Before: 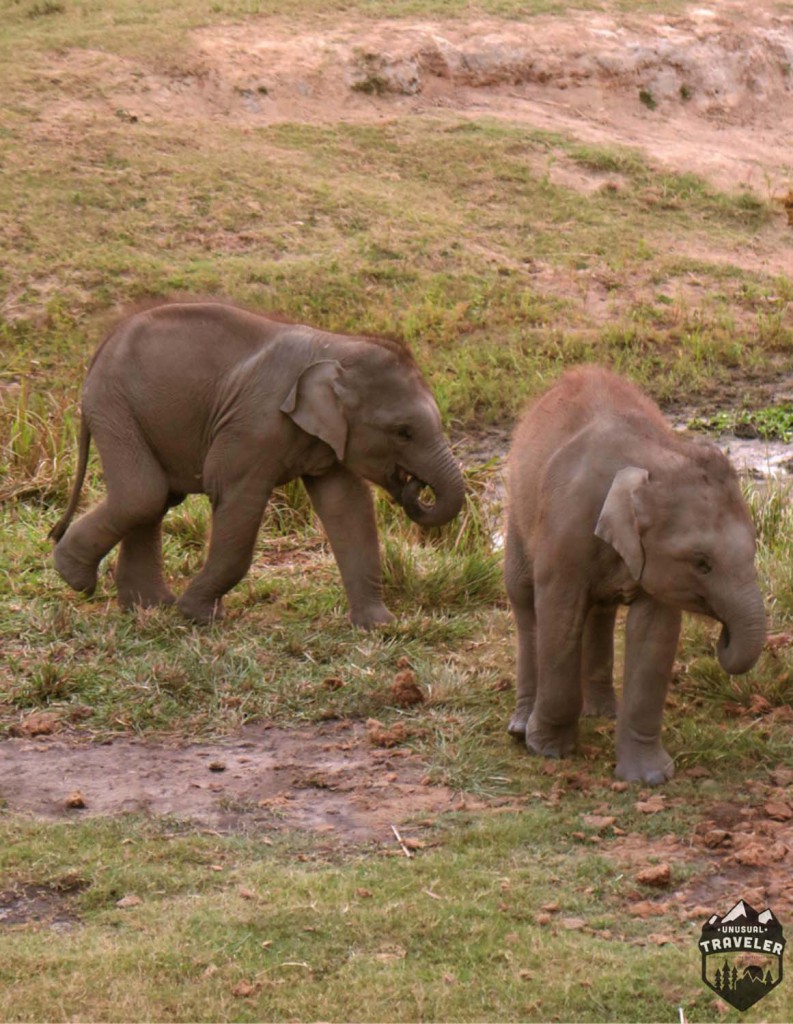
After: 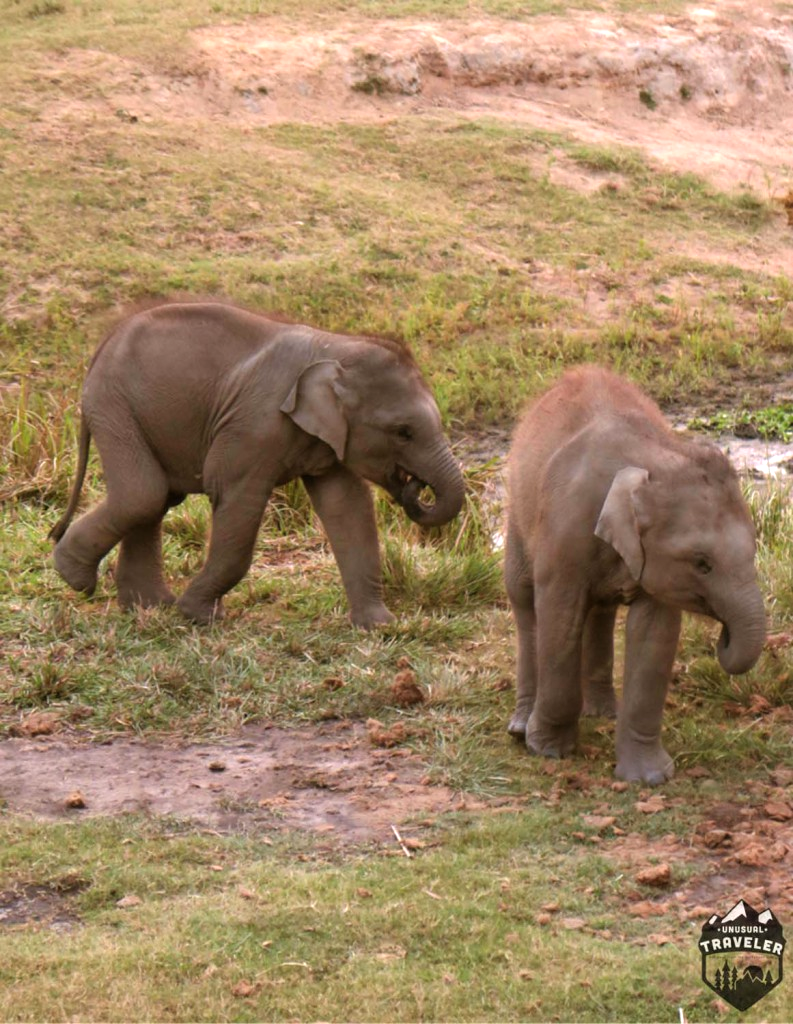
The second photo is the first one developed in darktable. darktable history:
tone equalizer: -8 EV -0.404 EV, -7 EV -0.405 EV, -6 EV -0.309 EV, -5 EV -0.235 EV, -3 EV 0.233 EV, -2 EV 0.313 EV, -1 EV 0.365 EV, +0 EV 0.408 EV
